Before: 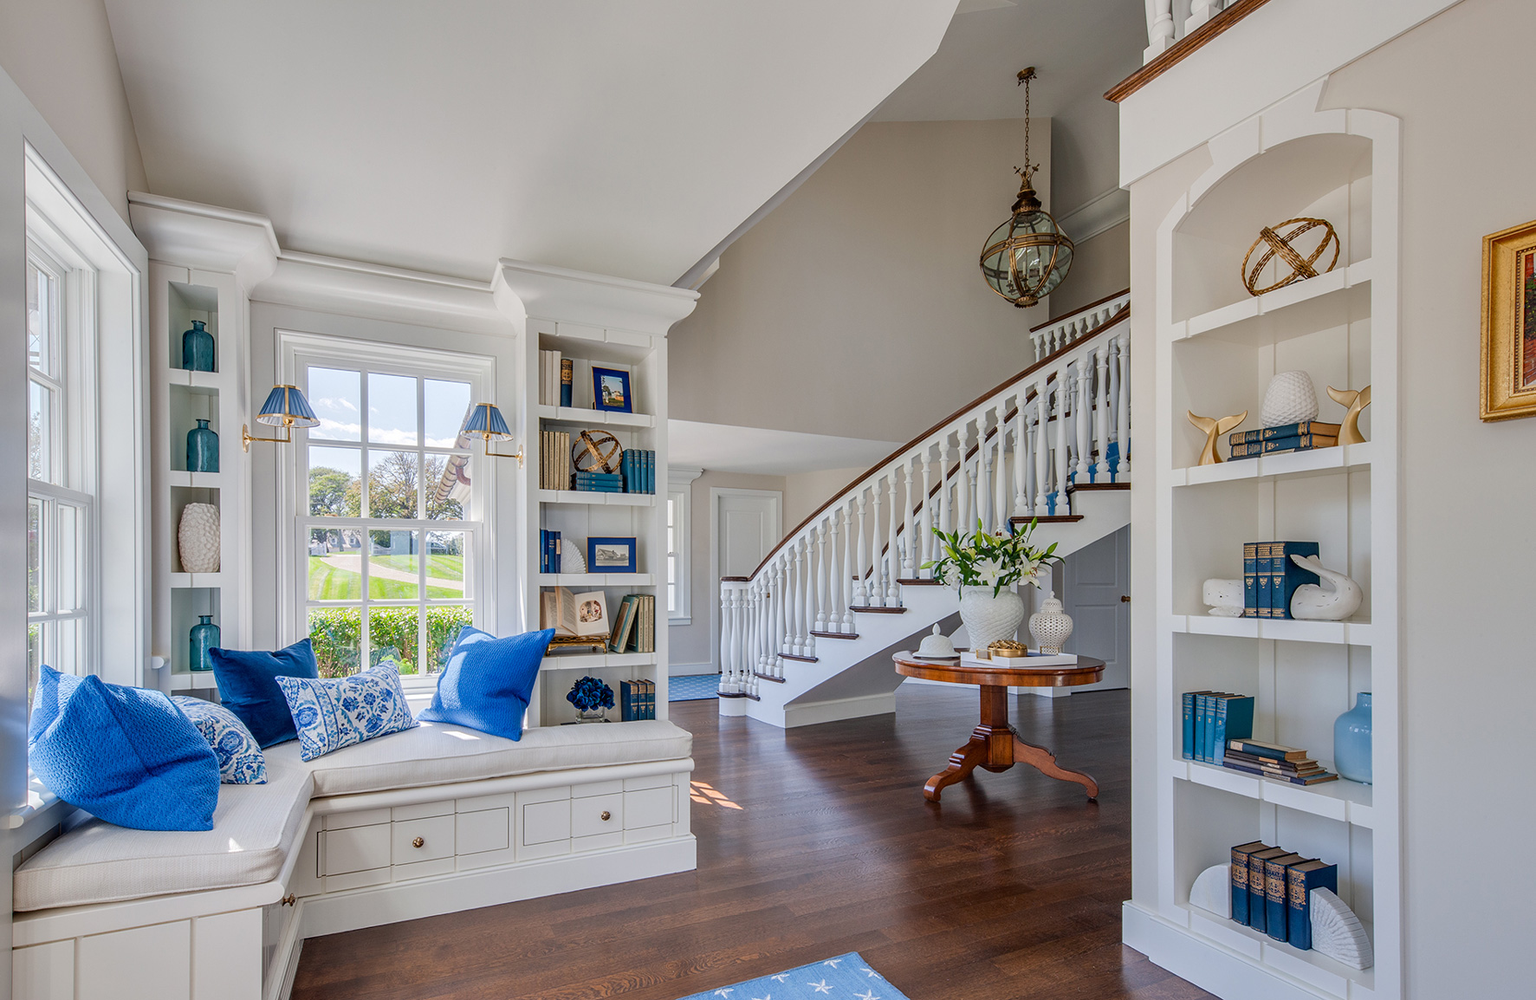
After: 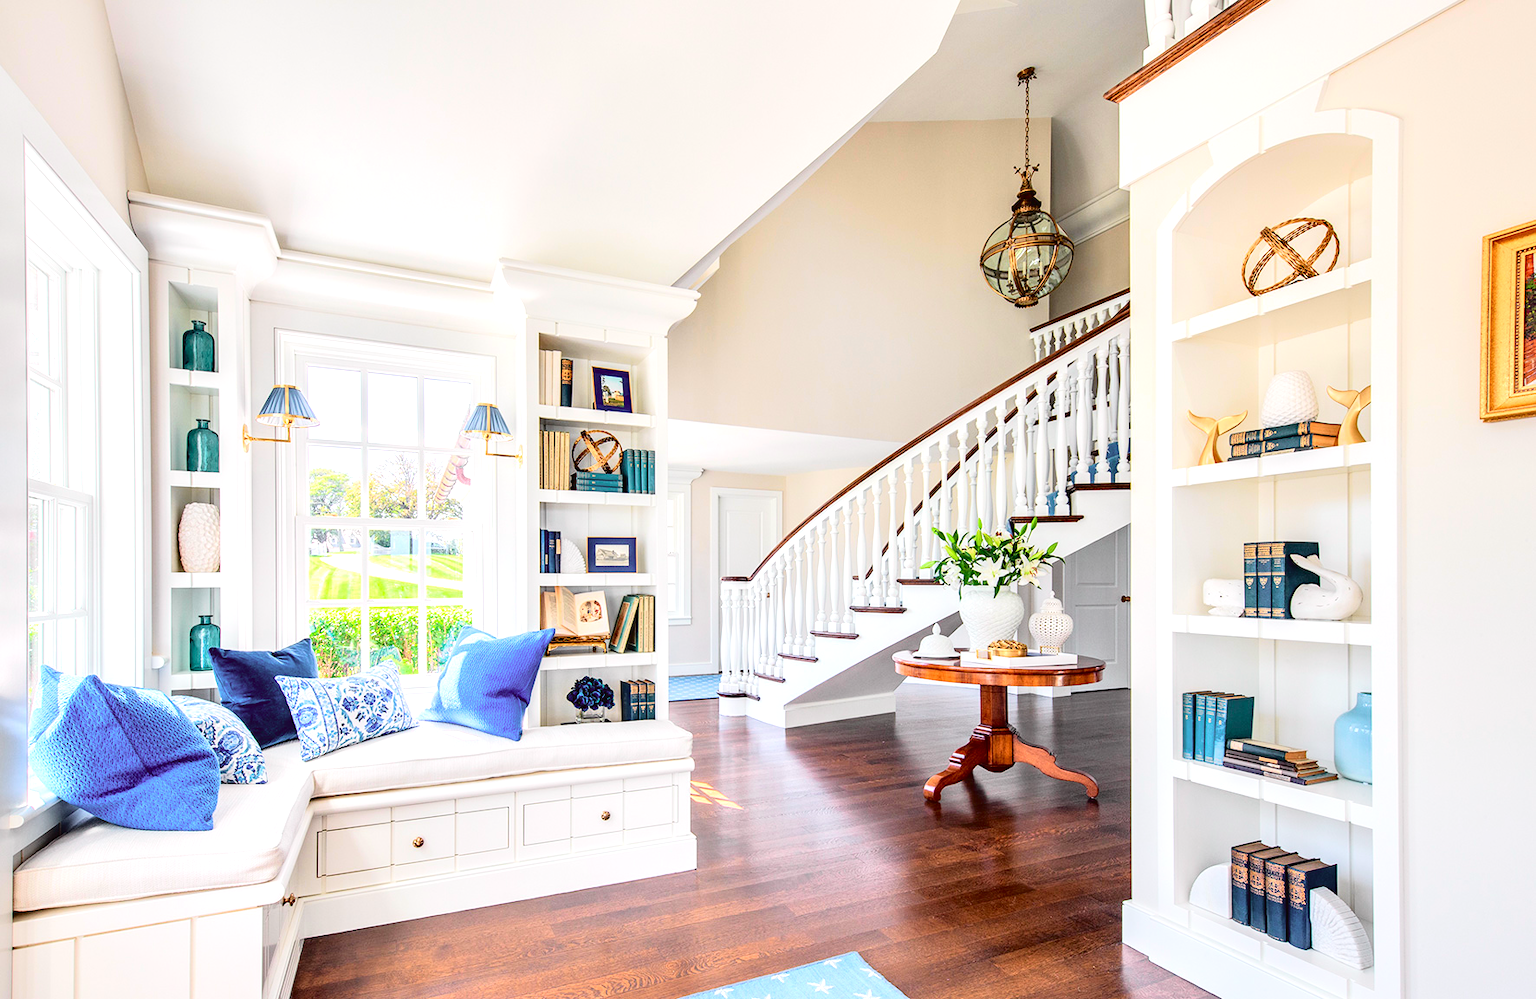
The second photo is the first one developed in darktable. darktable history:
exposure: black level correction 0, exposure 1.1 EV, compensate exposure bias true, compensate highlight preservation false
tone curve: curves: ch0 [(0, 0.014) (0.17, 0.099) (0.392, 0.438) (0.725, 0.828) (0.872, 0.918) (1, 0.981)]; ch1 [(0, 0) (0.402, 0.36) (0.489, 0.491) (0.5, 0.503) (0.515, 0.52) (0.545, 0.572) (0.615, 0.662) (0.701, 0.725) (1, 1)]; ch2 [(0, 0) (0.42, 0.458) (0.485, 0.499) (0.503, 0.503) (0.531, 0.542) (0.561, 0.594) (0.644, 0.694) (0.717, 0.753) (1, 0.991)], color space Lab, independent channels
